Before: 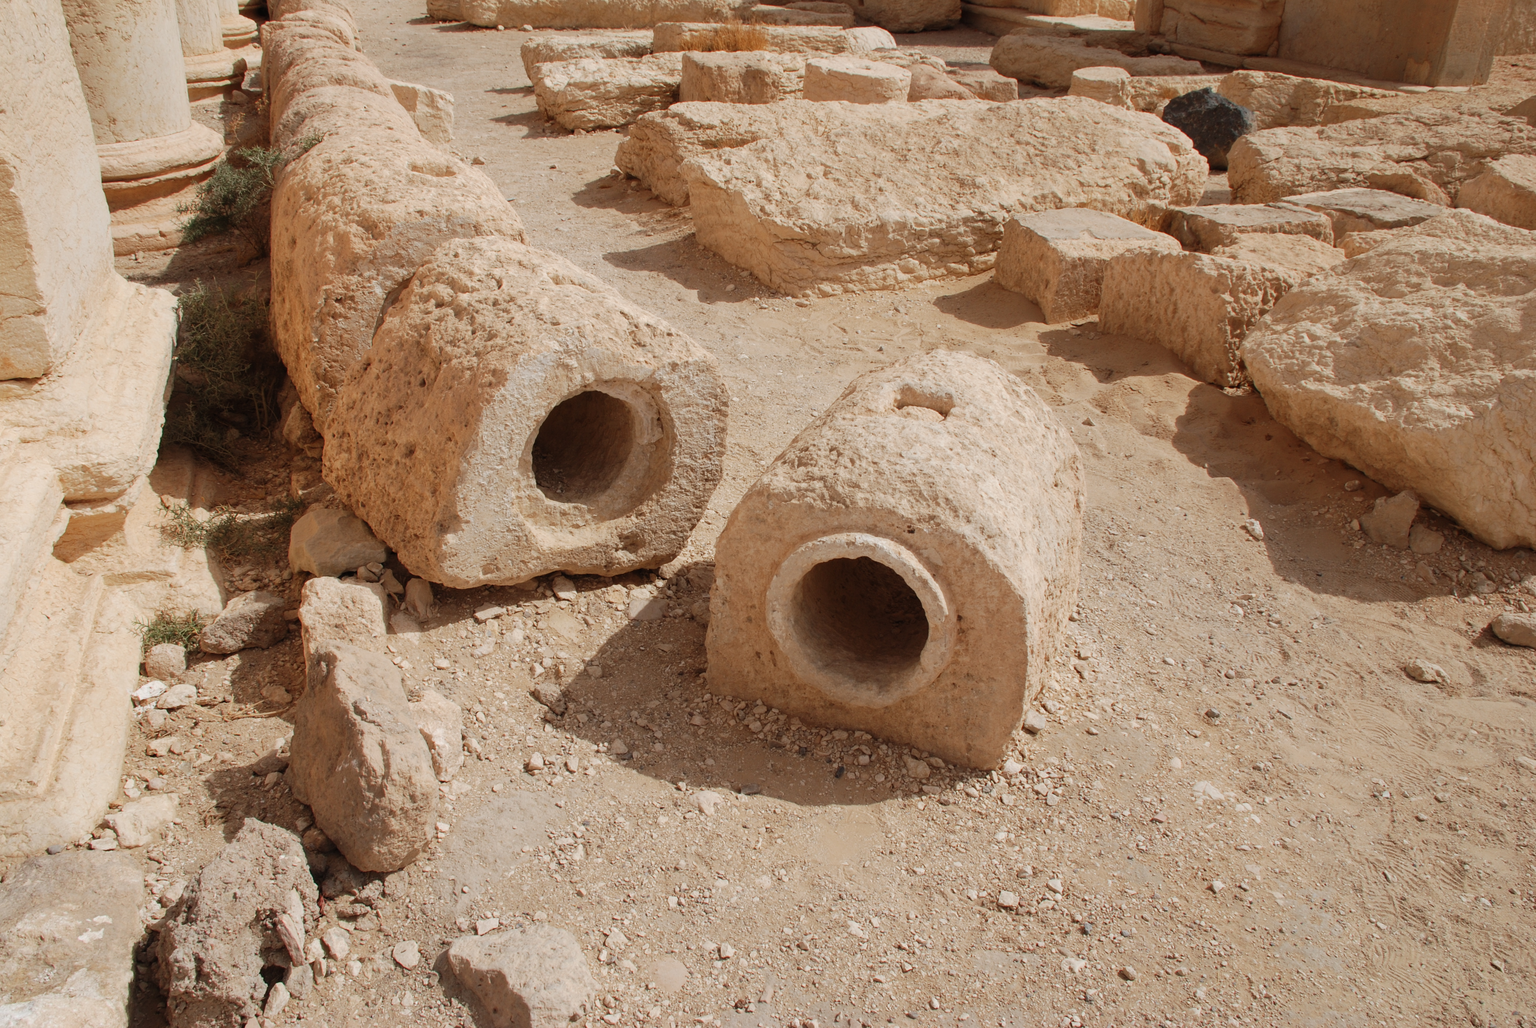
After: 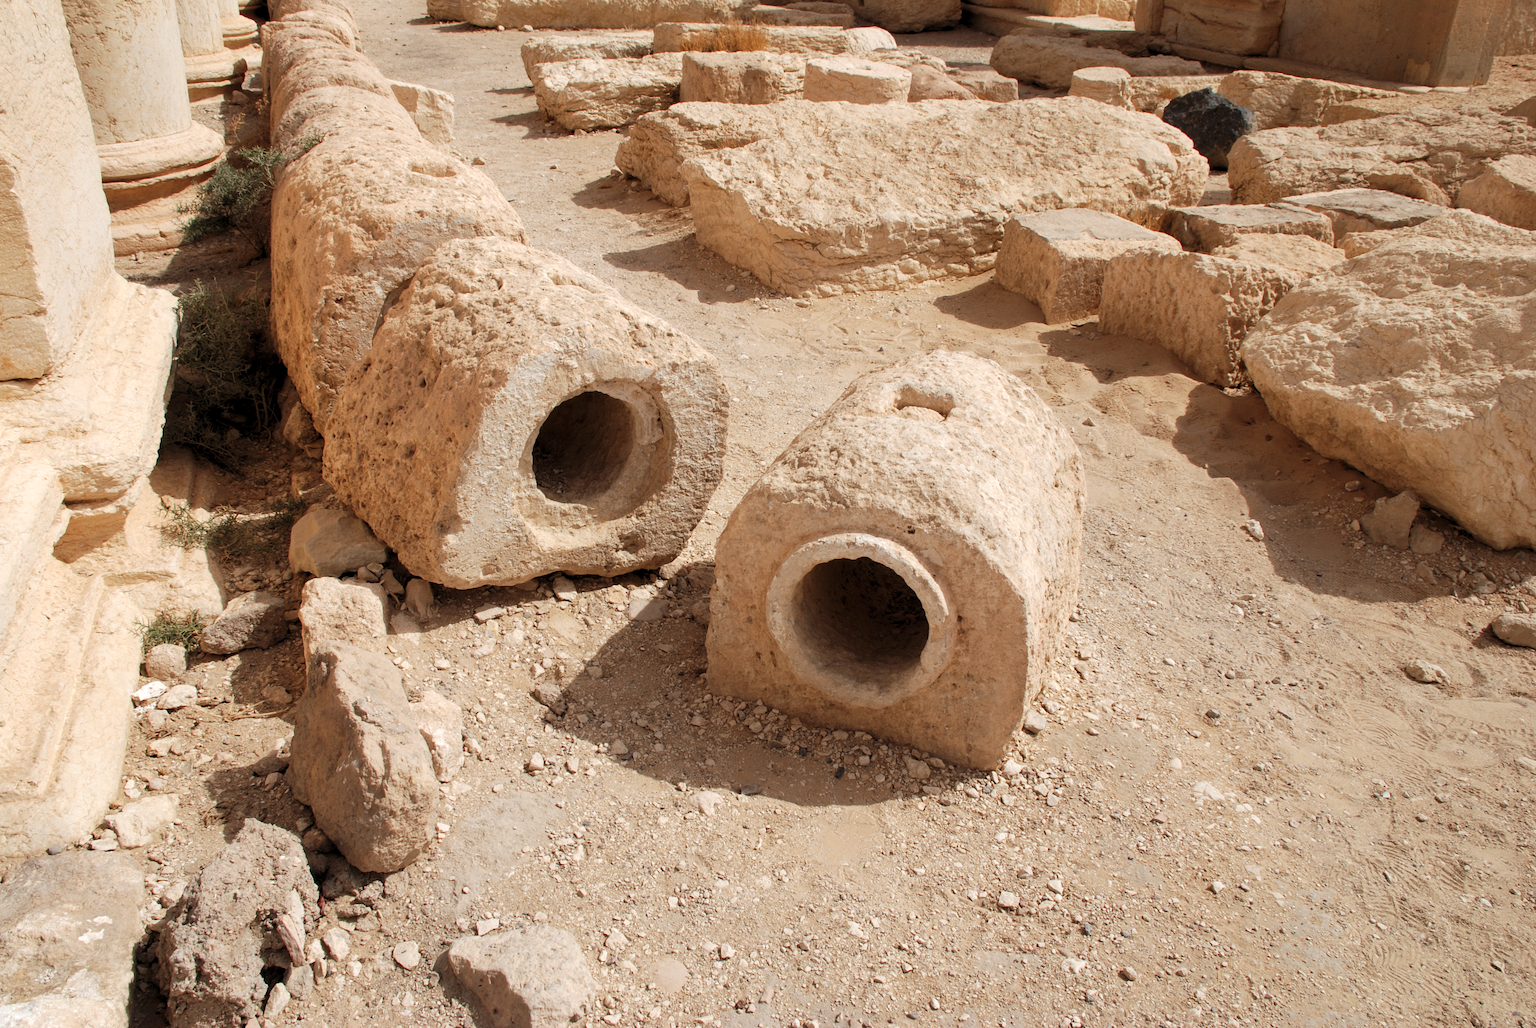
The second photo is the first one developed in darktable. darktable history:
levels: gray 59.37%, levels [0.055, 0.477, 0.9]
